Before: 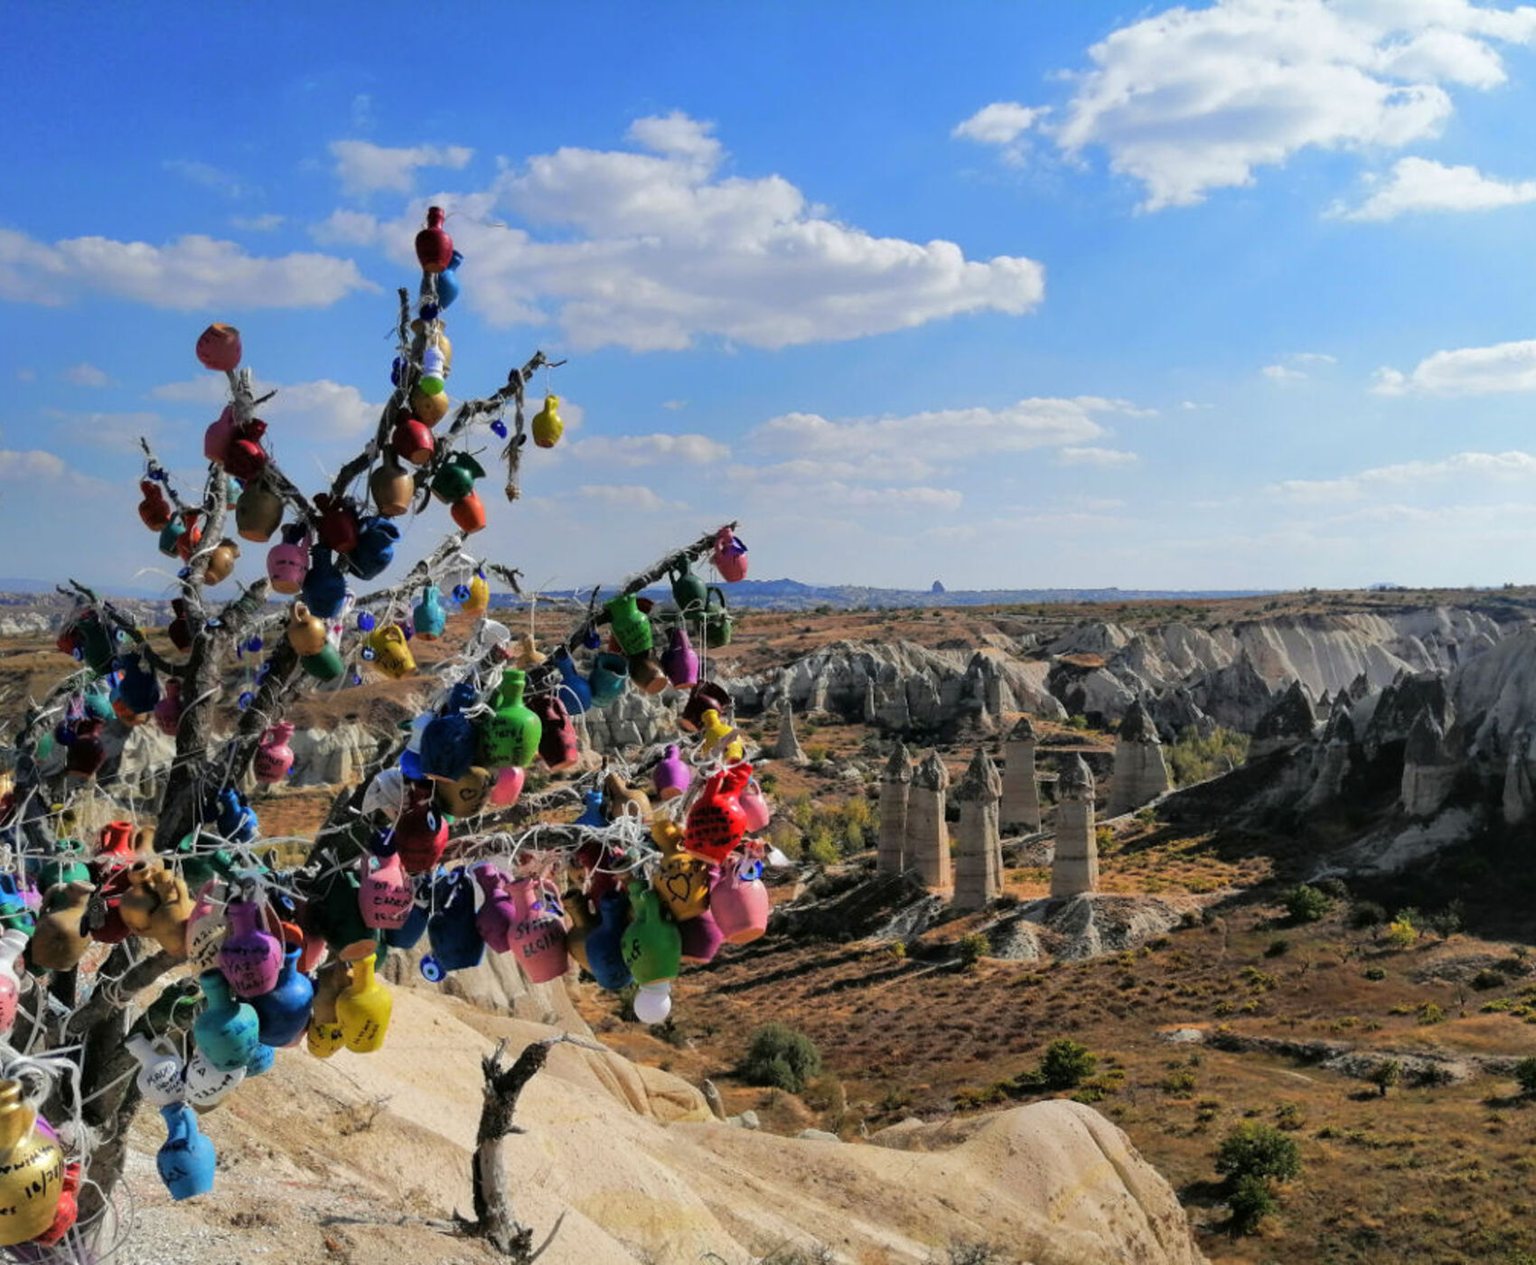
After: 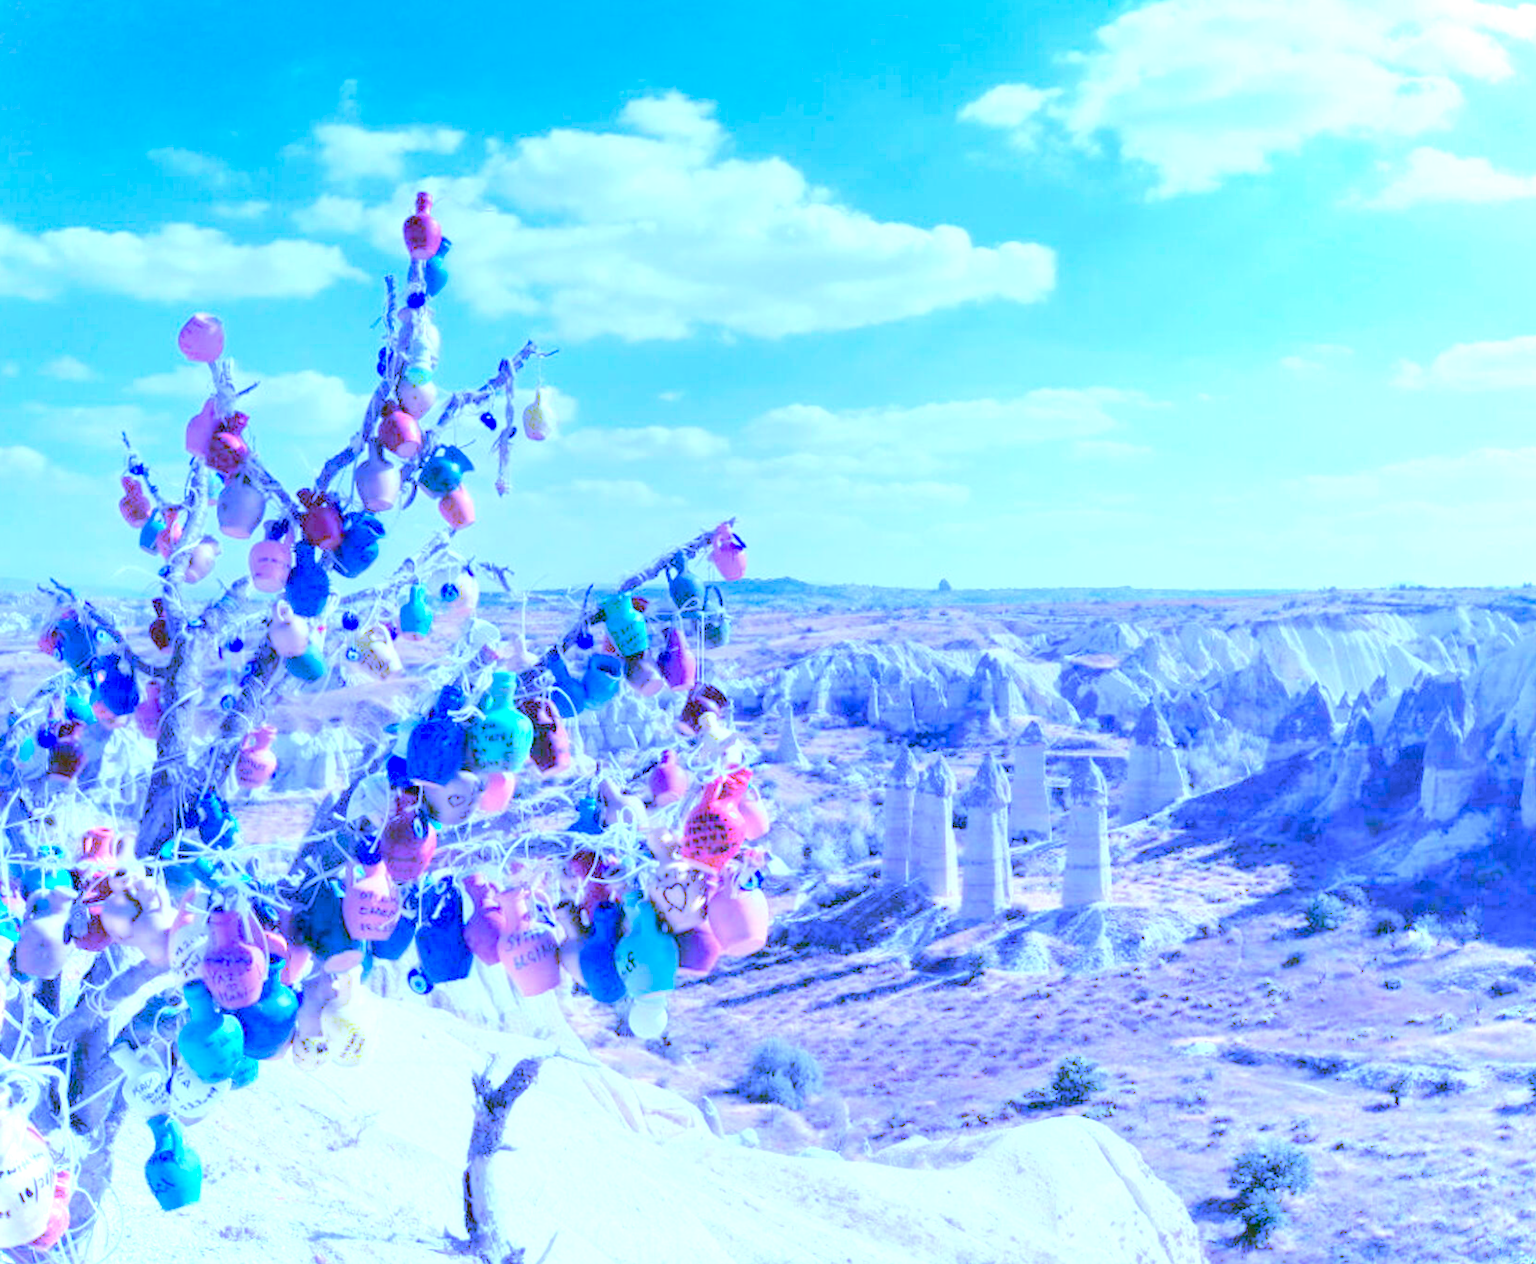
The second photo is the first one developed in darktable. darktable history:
lens correction: scale 1.04, crop 1.53, focal 34.9, aperture 8, distance 1000, camera "X-T50", lens "Sigma 18-50mm F2.8 DC DN | Contemporary 021"
exposure "scene-referred default": black level correction 0, exposure 0.7 EV, compensate exposure bias true, compensate highlight preservation false
color calibration: illuminant as shot in camera, x 0.462, y 0.419, temperature 2651.64 K
white balance: red 1.258, blue 3.096
